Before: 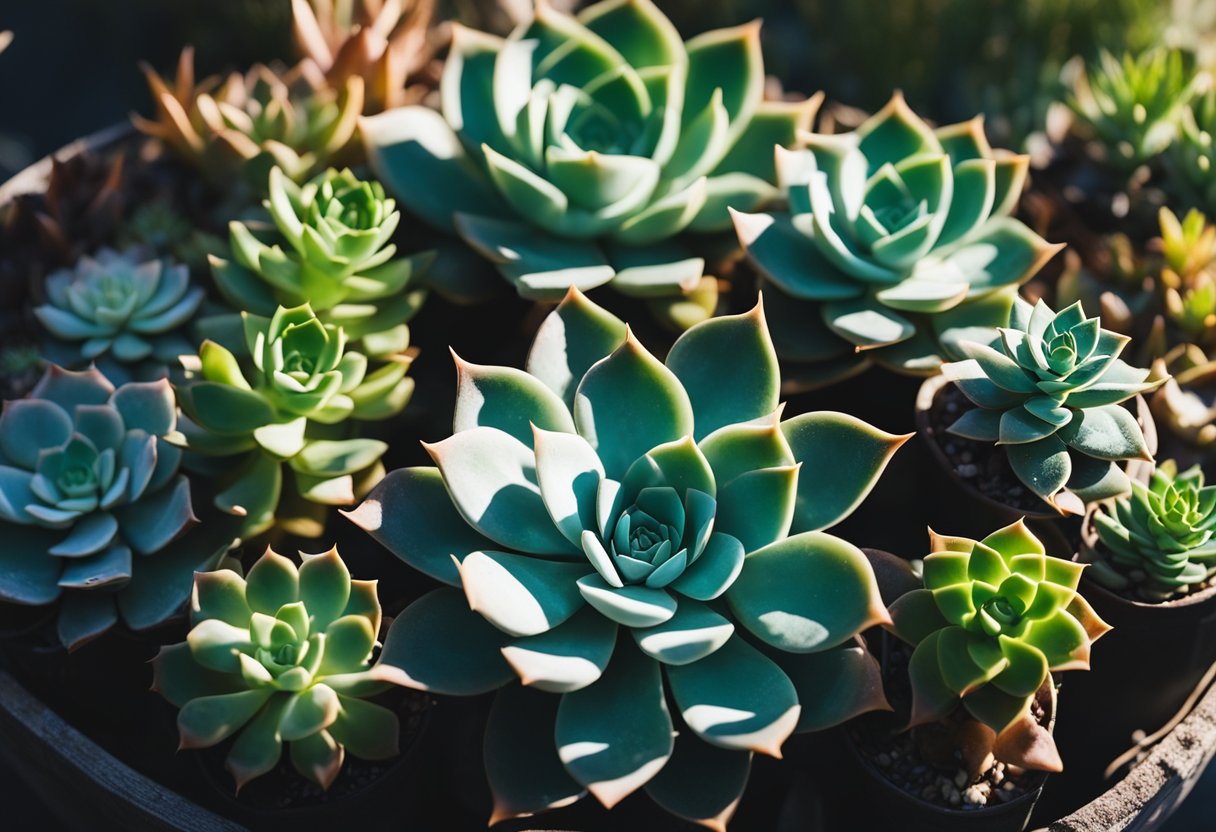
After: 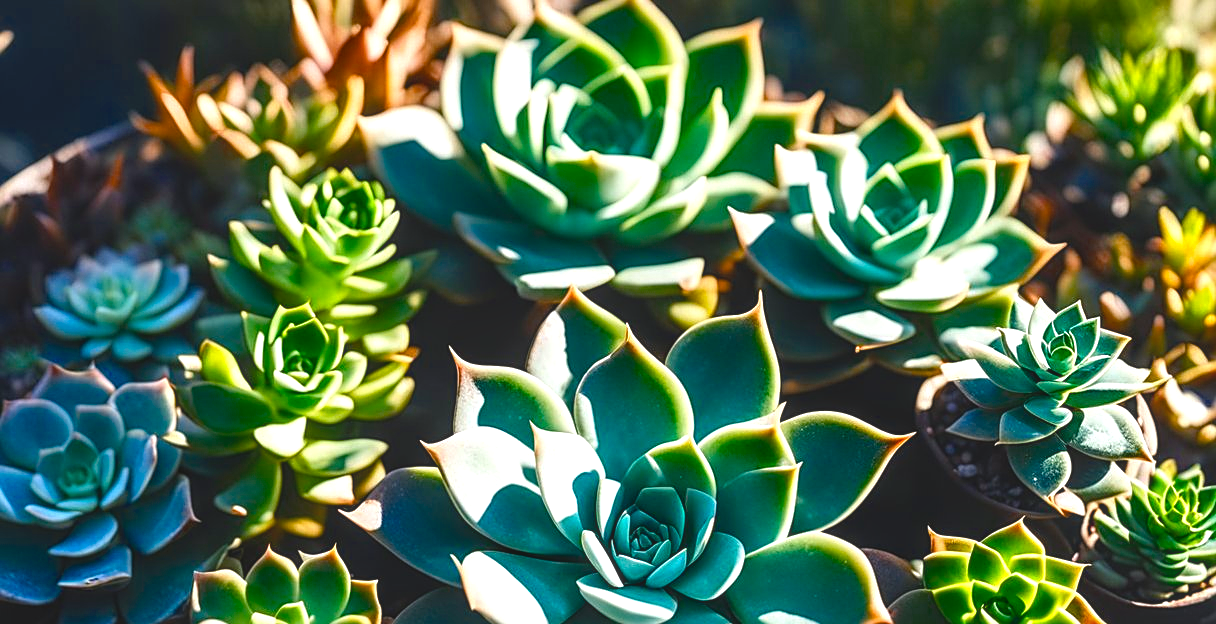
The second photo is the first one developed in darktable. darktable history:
contrast brightness saturation: contrast -0.189, saturation 0.187
color balance rgb: shadows lift › chroma 1.752%, shadows lift › hue 263.97°, perceptual saturation grading › global saturation 20%, perceptual saturation grading › highlights -25.21%, perceptual saturation grading › shadows 24.422%, perceptual brilliance grading › global brilliance 24.494%, global vibrance 9.802%, contrast 15.164%, saturation formula JzAzBz (2021)
local contrast: highlights 62%, detail 143%, midtone range 0.433
sharpen: on, module defaults
crop: bottom 24.989%
